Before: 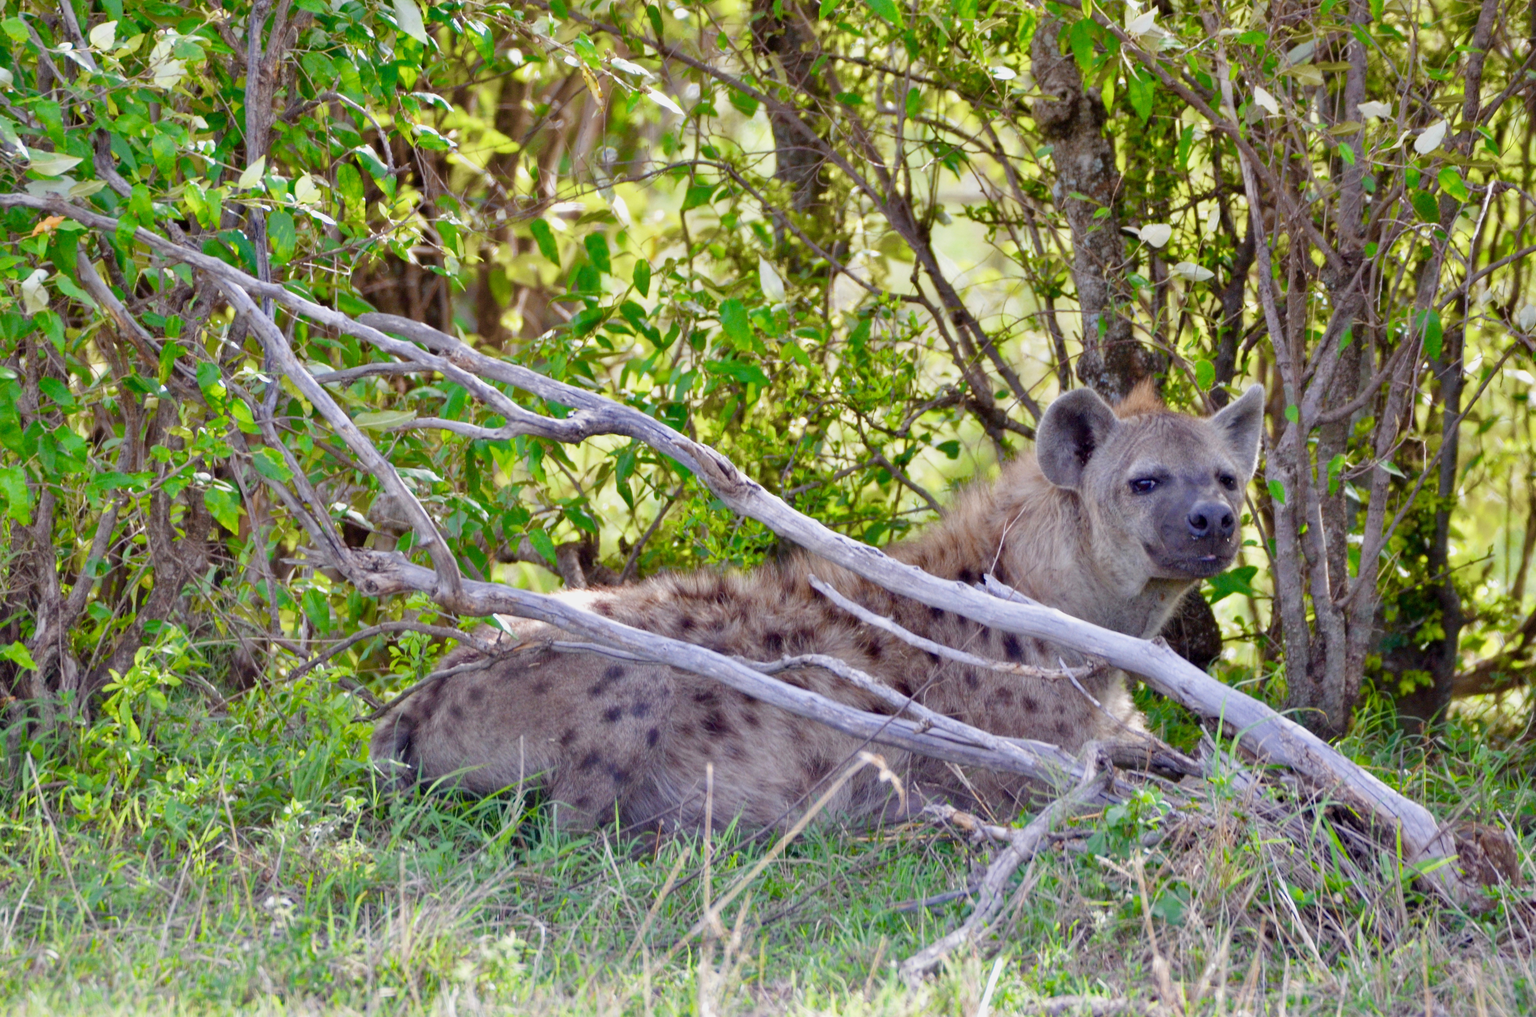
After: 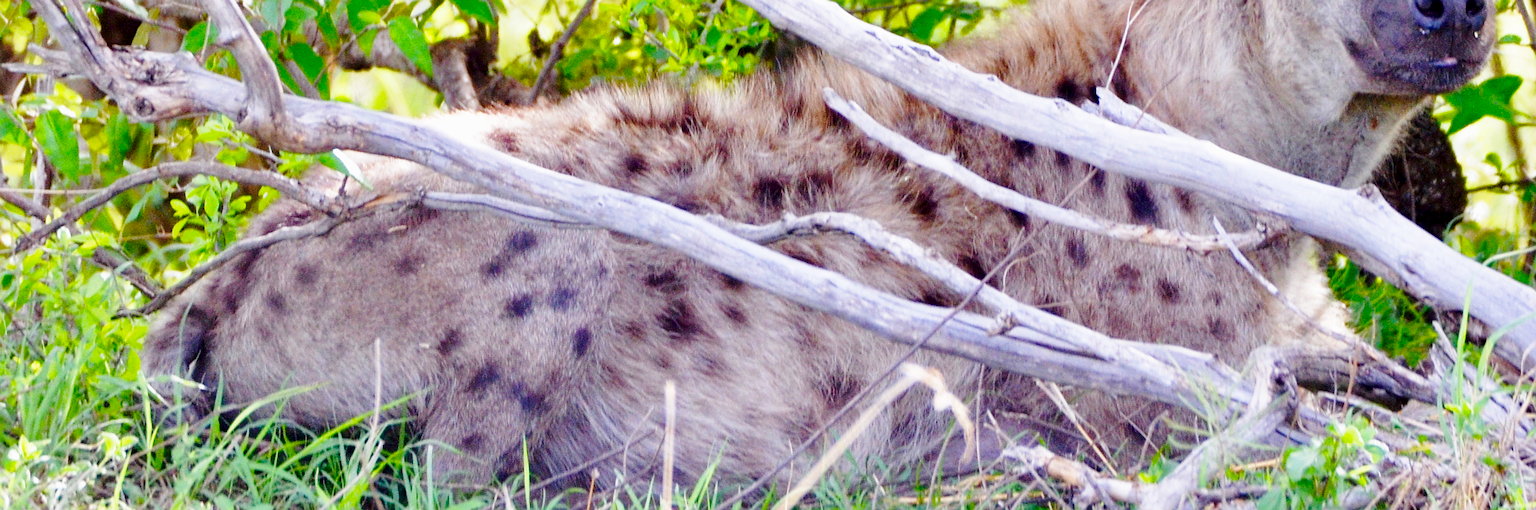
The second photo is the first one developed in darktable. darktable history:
base curve: curves: ch0 [(0, 0) (0.028, 0.03) (0.121, 0.232) (0.46, 0.748) (0.859, 0.968) (1, 1)], preserve colors none
crop: left 18.181%, top 50.923%, right 17.496%, bottom 16.79%
sharpen: on, module defaults
